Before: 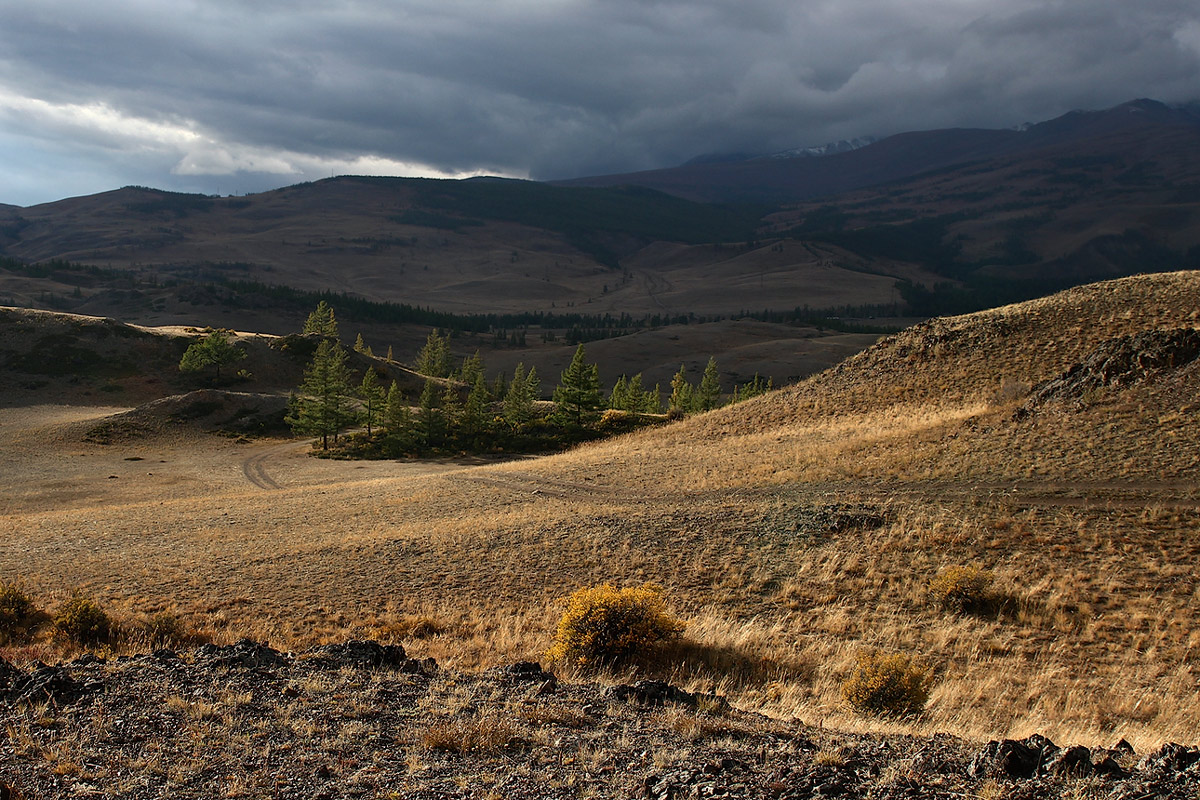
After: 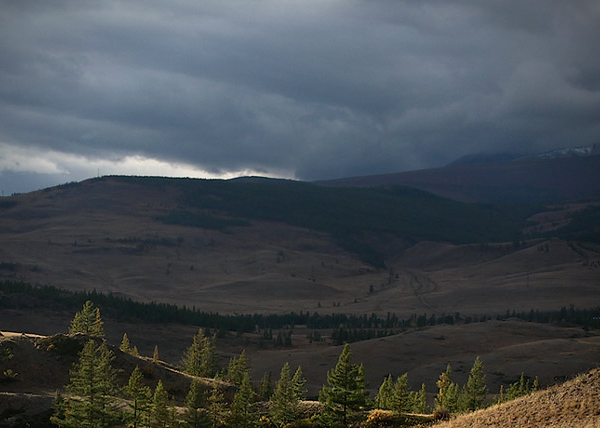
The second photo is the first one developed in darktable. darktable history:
vignetting: brightness -0.629, saturation -0.007, center (-0.028, 0.239)
crop: left 19.556%, right 30.401%, bottom 46.458%
